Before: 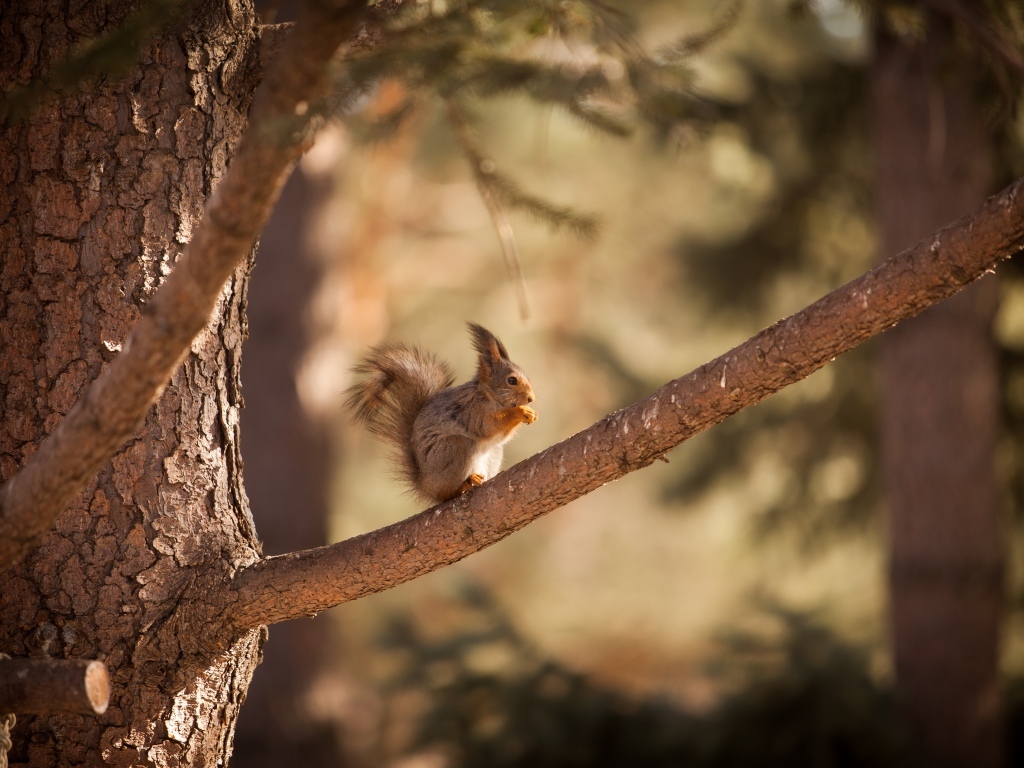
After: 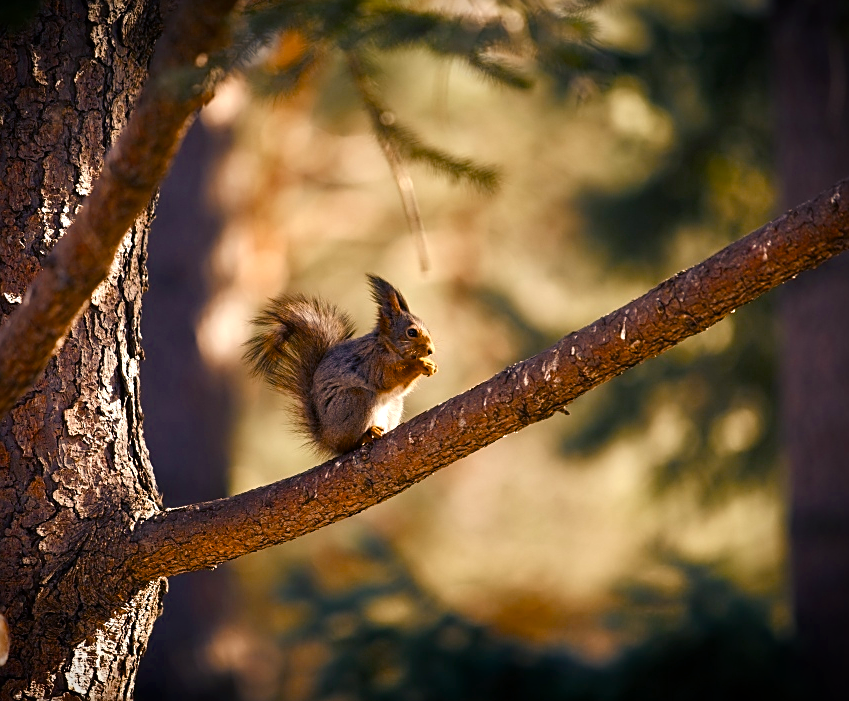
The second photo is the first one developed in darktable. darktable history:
color balance rgb: shadows lift › luminance -40.972%, shadows lift › chroma 14.153%, shadows lift › hue 258.23°, perceptual saturation grading › global saturation 46.182%, perceptual saturation grading › highlights -50.457%, perceptual saturation grading › shadows 31.158%, perceptual brilliance grading › global brilliance 3.074%, global vibrance 9.52%, contrast 15.034%, saturation formula JzAzBz (2021)
crop: left 9.793%, top 6.333%, right 7.242%, bottom 2.349%
sharpen: on, module defaults
vignetting: fall-off start 87.89%, fall-off radius 26.05%, saturation -0.023
